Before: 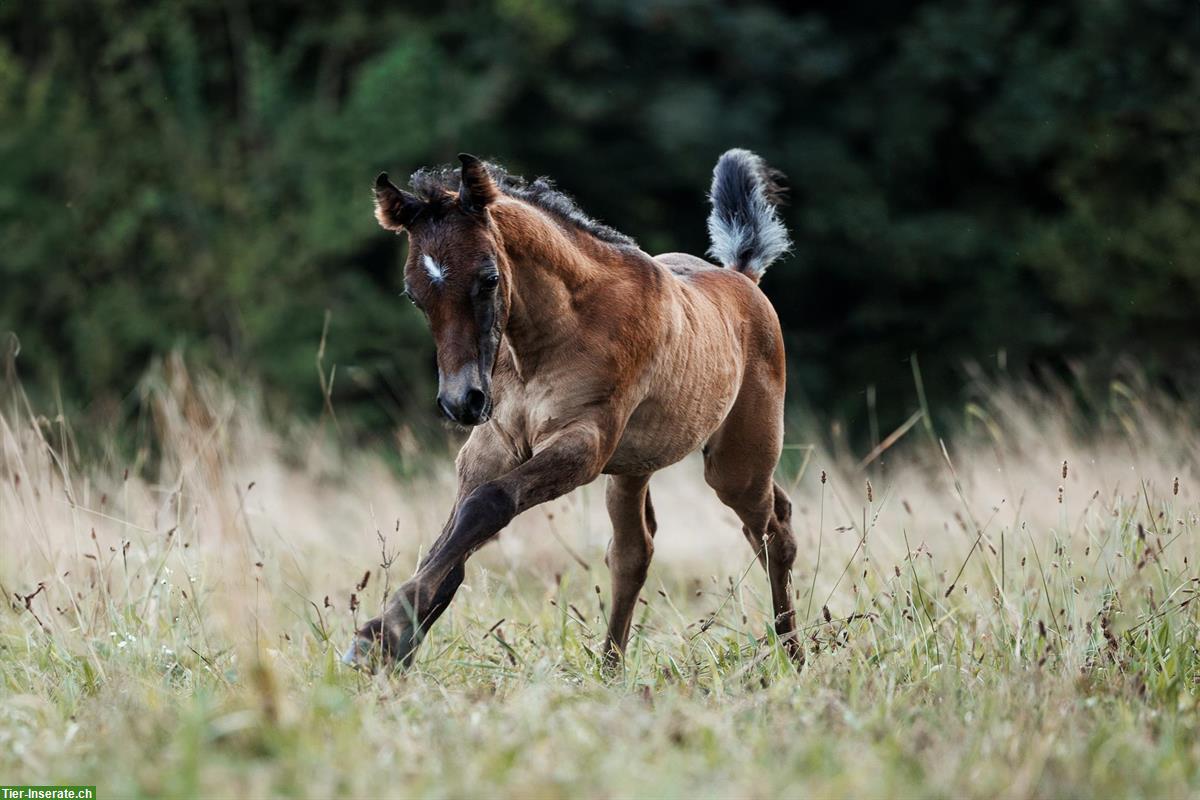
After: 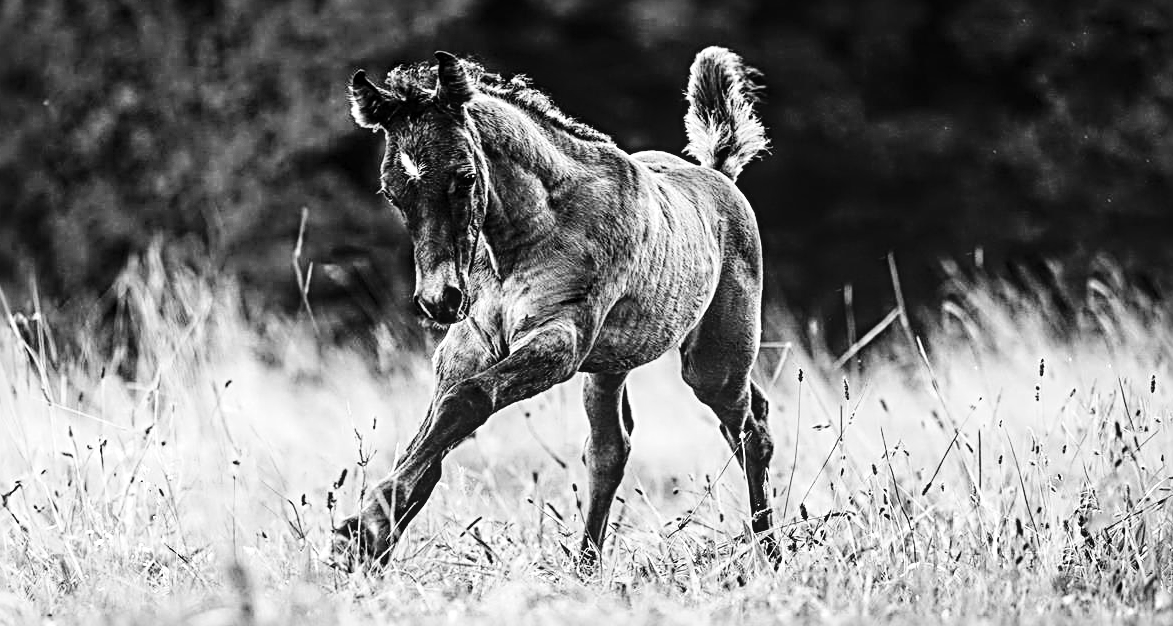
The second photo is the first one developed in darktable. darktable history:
color zones: curves: ch0 [(0, 0.613) (0.01, 0.613) (0.245, 0.448) (0.498, 0.529) (0.642, 0.665) (0.879, 0.777) (0.99, 0.613)]; ch1 [(0, 0) (0.143, 0) (0.286, 0) (0.429, 0) (0.571, 0) (0.714, 0) (0.857, 0)], mix 28.07%
sharpen: radius 3.735, amount 0.925
color balance rgb: shadows lift › luminance -20.169%, perceptual saturation grading › global saturation 20%, perceptual saturation grading › highlights -49.284%, perceptual saturation grading › shadows 26.049%
crop and rotate: left 1.953%, top 12.801%, right 0.274%, bottom 8.927%
exposure: black level correction -0.002, exposure 0.535 EV, compensate highlight preservation false
contrast brightness saturation: contrast 0.082, saturation 0.016
local contrast: on, module defaults
base curve: curves: ch0 [(0, 0) (0.036, 0.025) (0.121, 0.166) (0.206, 0.329) (0.605, 0.79) (1, 1)], preserve colors none
